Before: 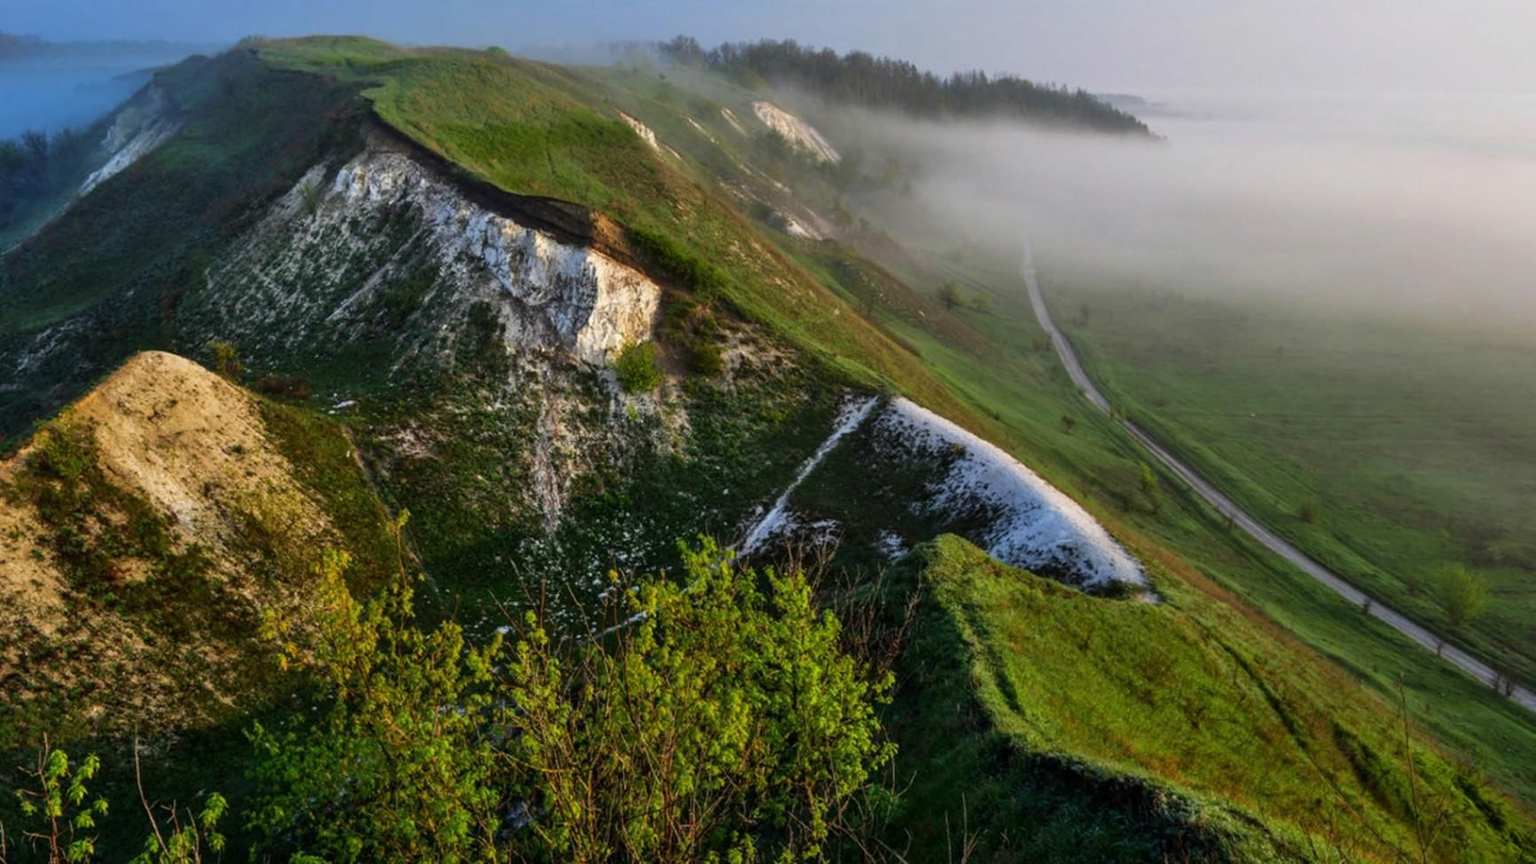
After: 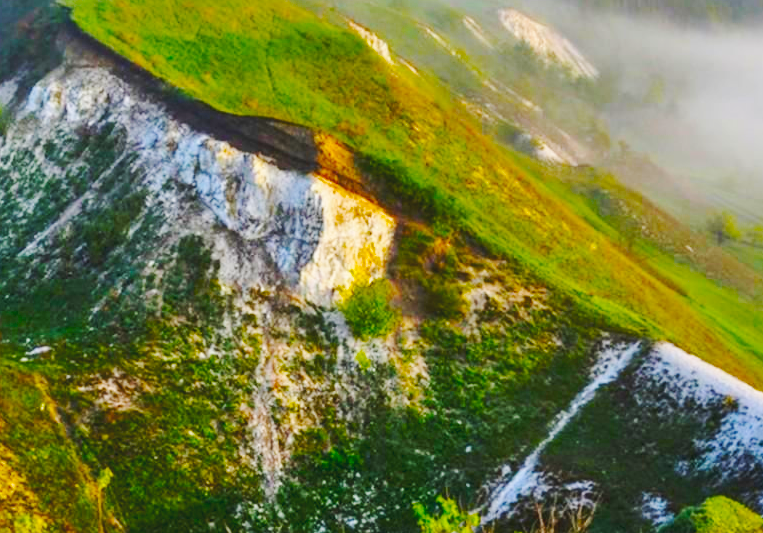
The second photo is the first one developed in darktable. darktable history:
base curve: curves: ch0 [(0, 0.007) (0.028, 0.063) (0.121, 0.311) (0.46, 0.743) (0.859, 0.957) (1, 1)], preserve colors none
crop: left 20.248%, top 10.86%, right 35.675%, bottom 34.321%
color balance: input saturation 134.34%, contrast -10.04%, contrast fulcrum 19.67%, output saturation 133.51%
